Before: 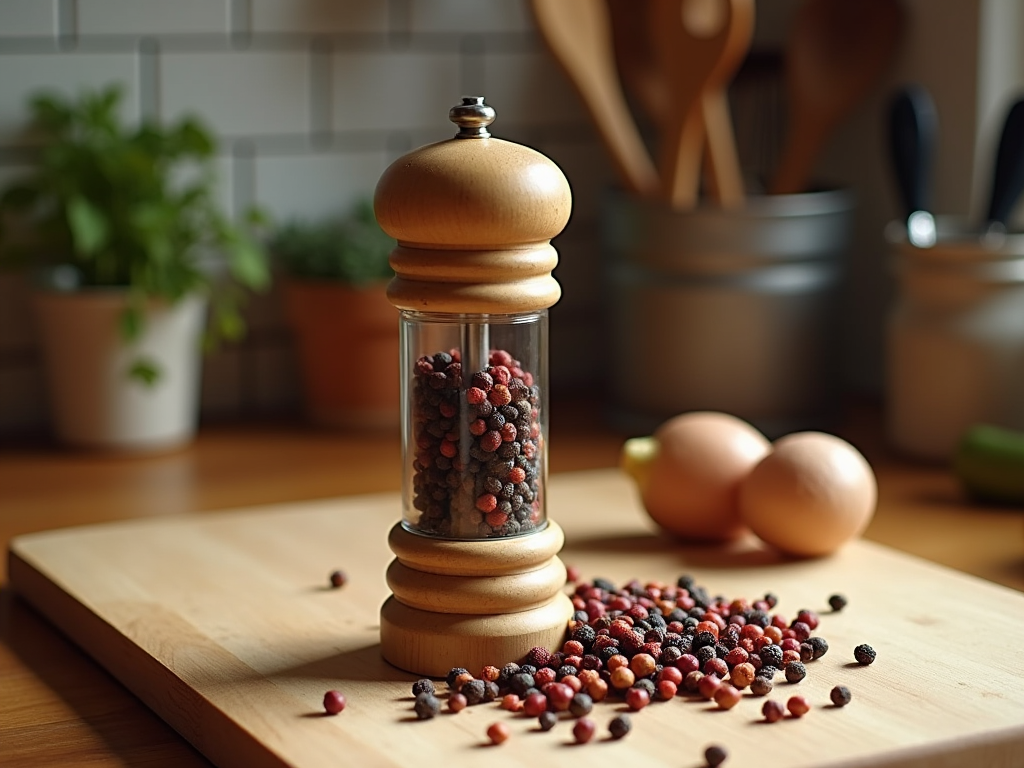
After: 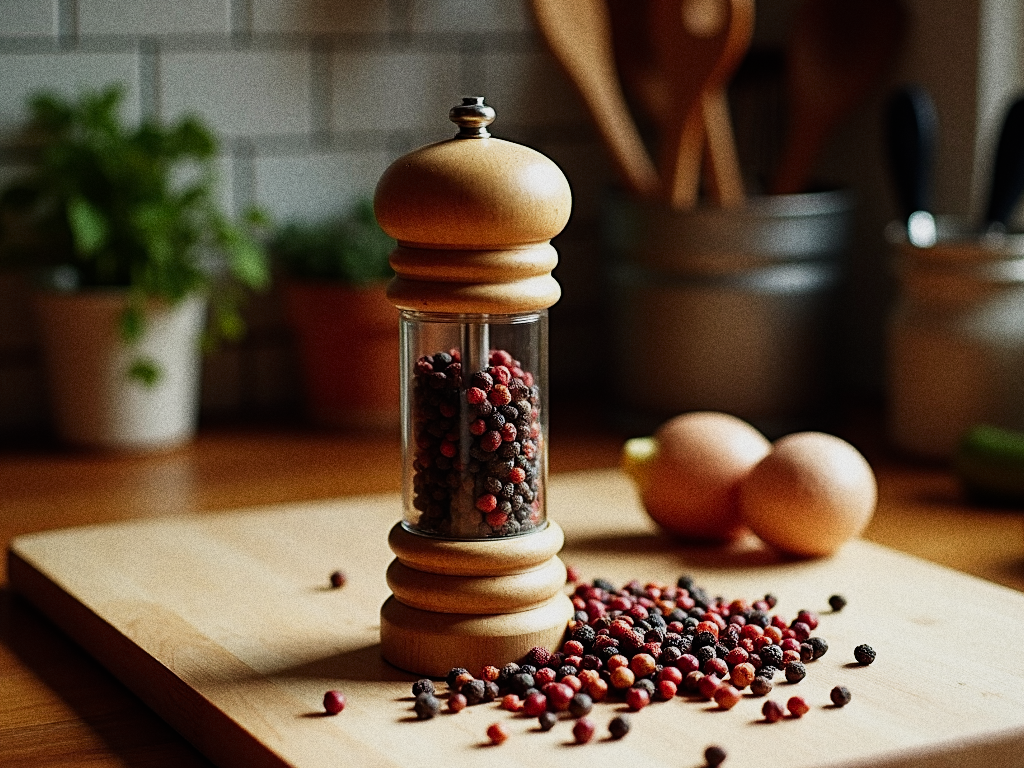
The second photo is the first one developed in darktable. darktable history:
sigmoid: contrast 1.7, skew 0.1, preserve hue 0%, red attenuation 0.1, red rotation 0.035, green attenuation 0.1, green rotation -0.017, blue attenuation 0.15, blue rotation -0.052, base primaries Rec2020
grain: coarseness 0.09 ISO, strength 40%
